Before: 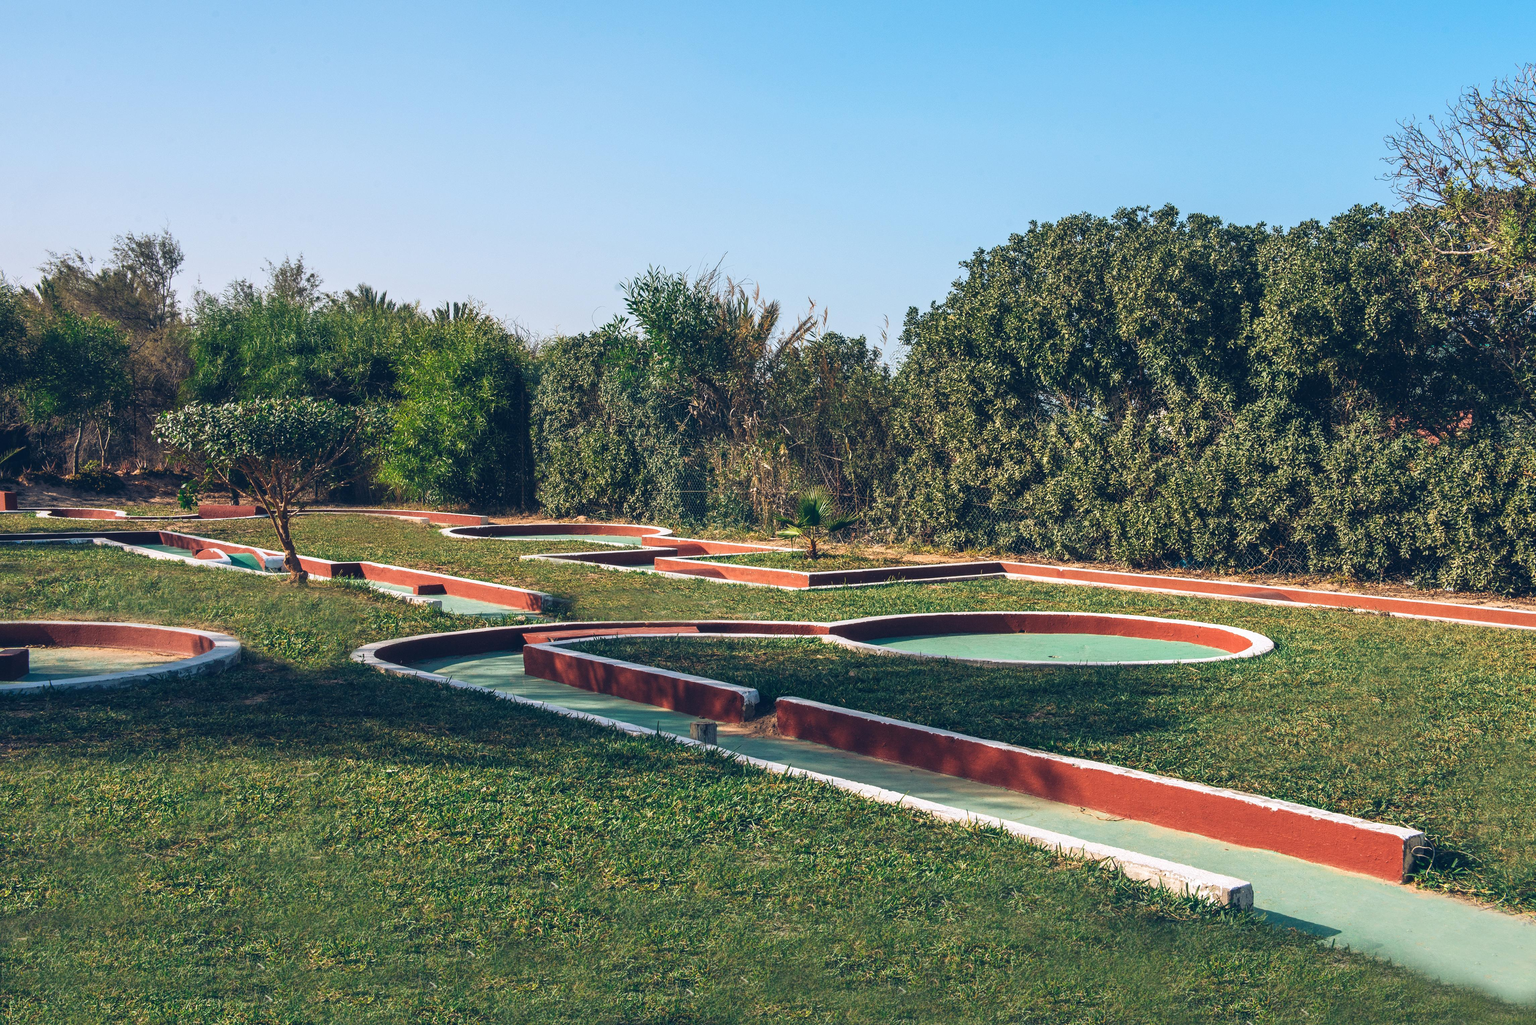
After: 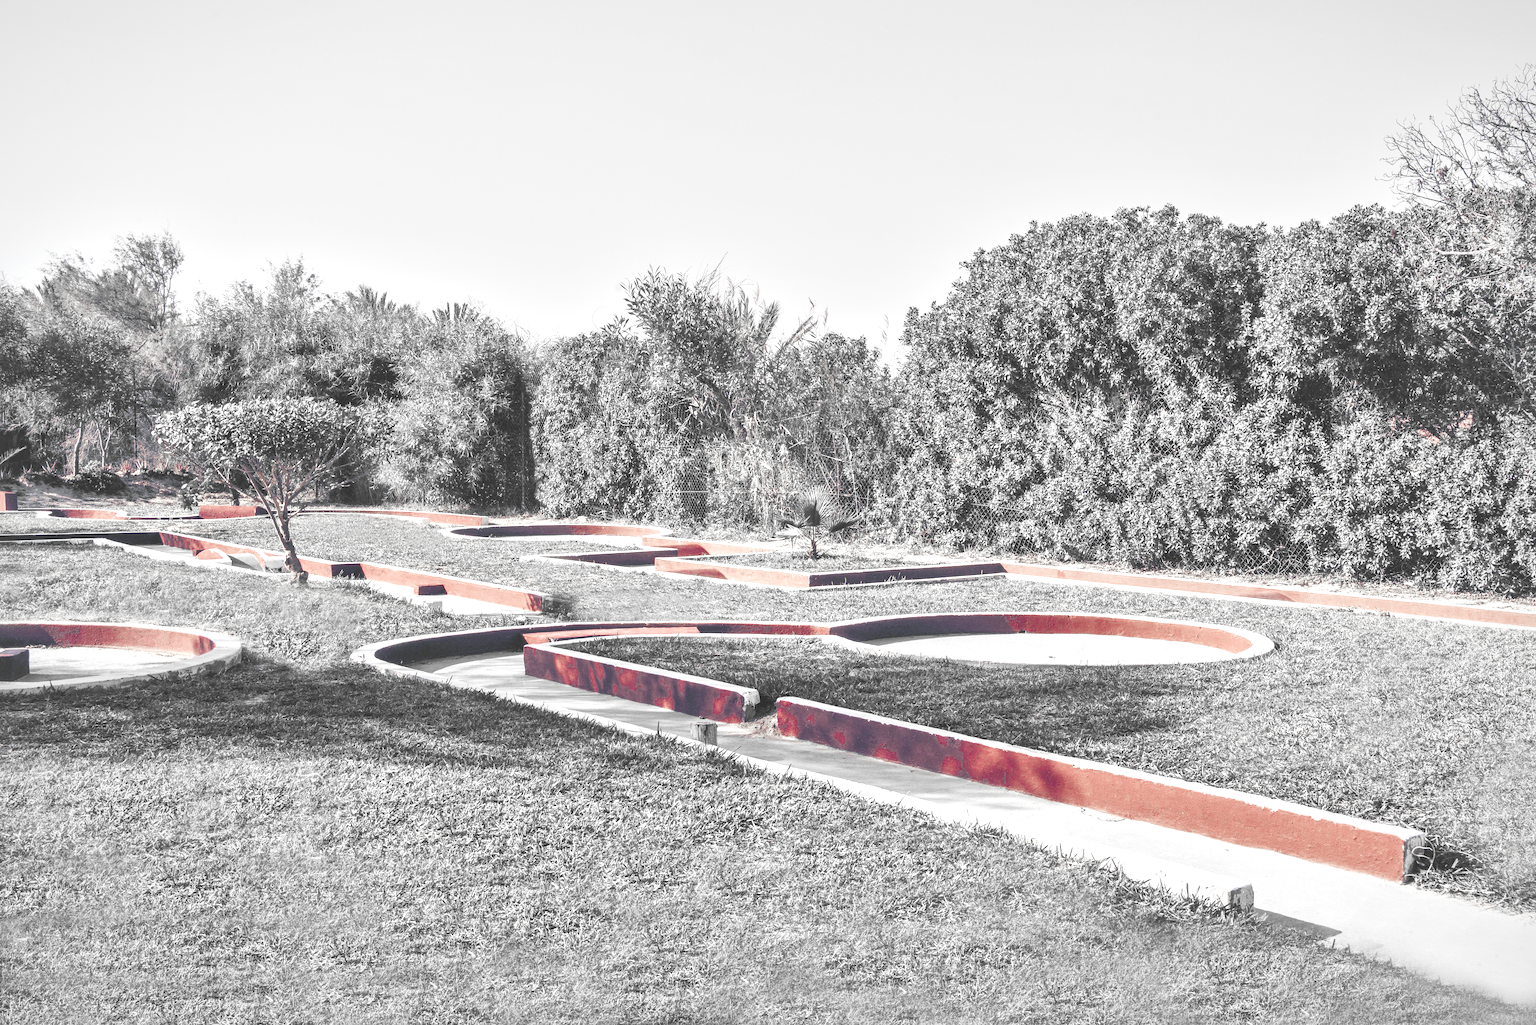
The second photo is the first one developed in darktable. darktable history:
vignetting: fall-off start 85%, fall-off radius 80%, brightness -0.182, saturation -0.3, width/height ratio 1.219, dithering 8-bit output, unbound false
tone curve: curves: ch0 [(0, 0) (0.137, 0.063) (0.255, 0.176) (0.502, 0.502) (0.749, 0.839) (1, 1)], color space Lab, linked channels, preserve colors none
color zones: curves: ch0 [(0, 0.278) (0.143, 0.5) (0.286, 0.5) (0.429, 0.5) (0.571, 0.5) (0.714, 0.5) (0.857, 0.5) (1, 0.5)]; ch1 [(0, 1) (0.143, 0.165) (0.286, 0) (0.429, 0) (0.571, 0) (0.714, 0) (0.857, 0.5) (1, 0.5)]; ch2 [(0, 0.508) (0.143, 0.5) (0.286, 0.5) (0.429, 0.5) (0.571, 0.5) (0.714, 0.5) (0.857, 0.5) (1, 0.5)]
local contrast: mode bilateral grid, contrast 100, coarseness 100, detail 165%, midtone range 0.2
